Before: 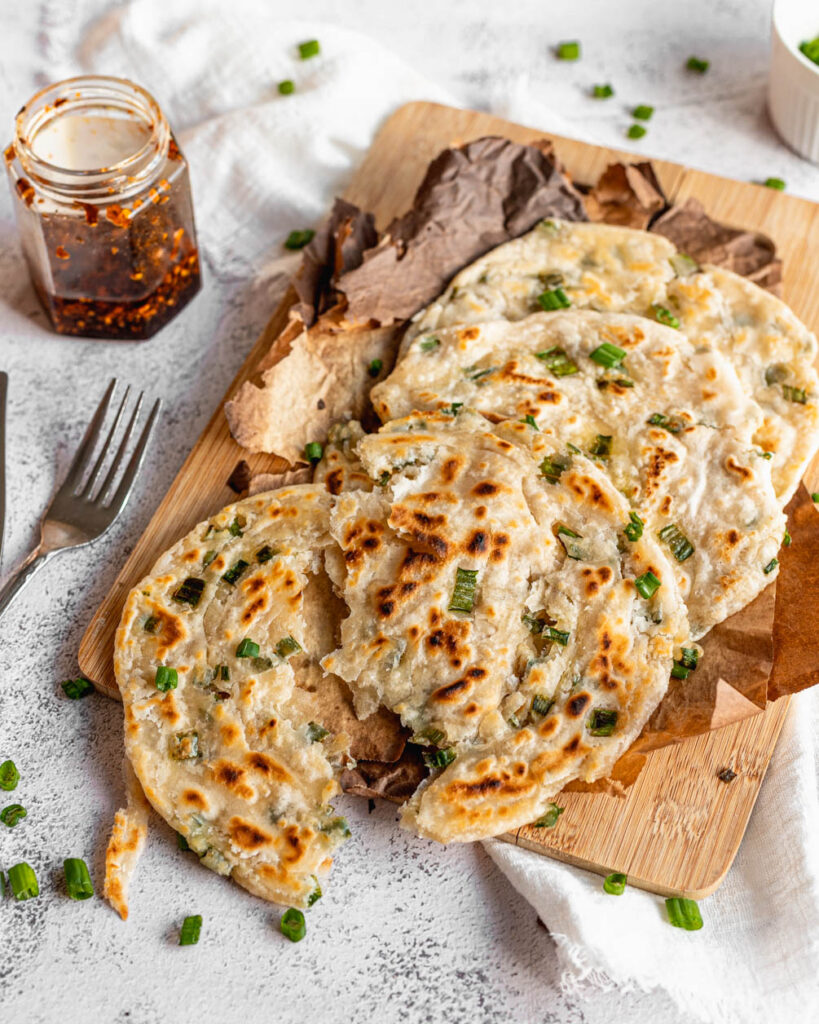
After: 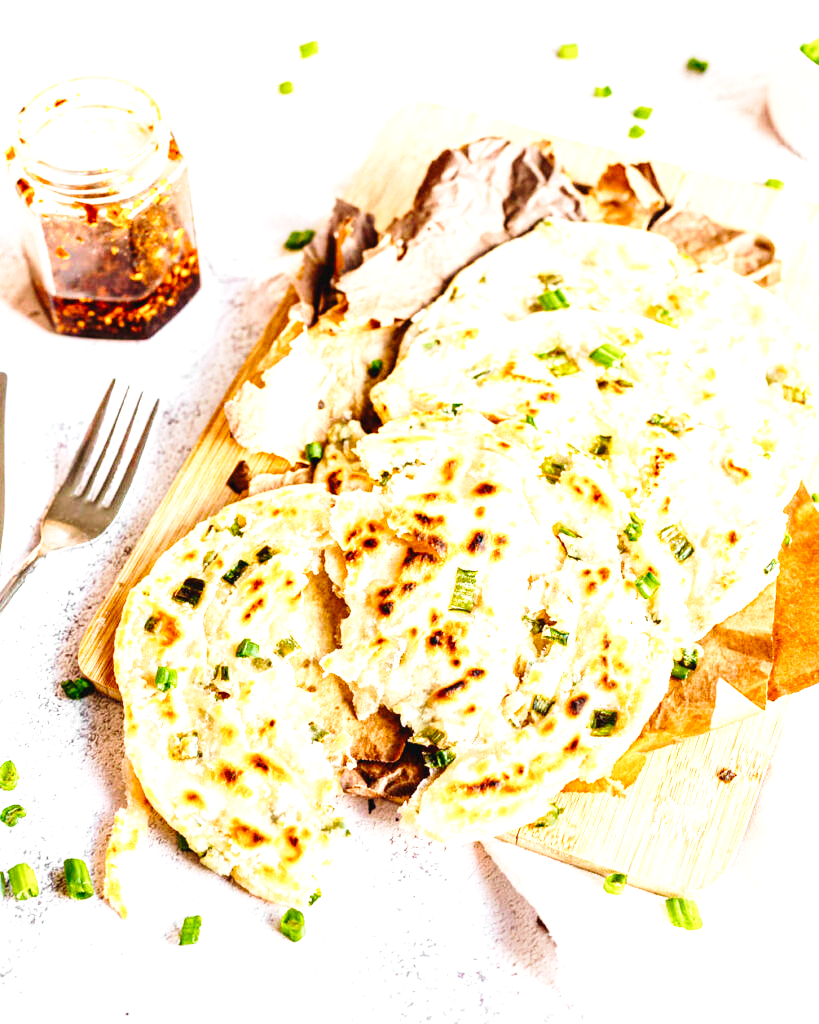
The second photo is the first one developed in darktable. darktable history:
tone equalizer: -8 EV -0.417 EV, -7 EV -0.389 EV, -6 EV -0.333 EV, -5 EV -0.222 EV, -3 EV 0.222 EV, -2 EV 0.333 EV, -1 EV 0.389 EV, +0 EV 0.417 EV, edges refinement/feathering 500, mask exposure compensation -1.57 EV, preserve details no
color balance rgb: linear chroma grading › shadows 19.44%, linear chroma grading › highlights 3.42%, linear chroma grading › mid-tones 10.16%
velvia: on, module defaults
base curve: curves: ch0 [(0, 0) (0.028, 0.03) (0.121, 0.232) (0.46, 0.748) (0.859, 0.968) (1, 1)], preserve colors none
exposure: black level correction 0, exposure 1.2 EV, compensate exposure bias true, compensate highlight preservation false
